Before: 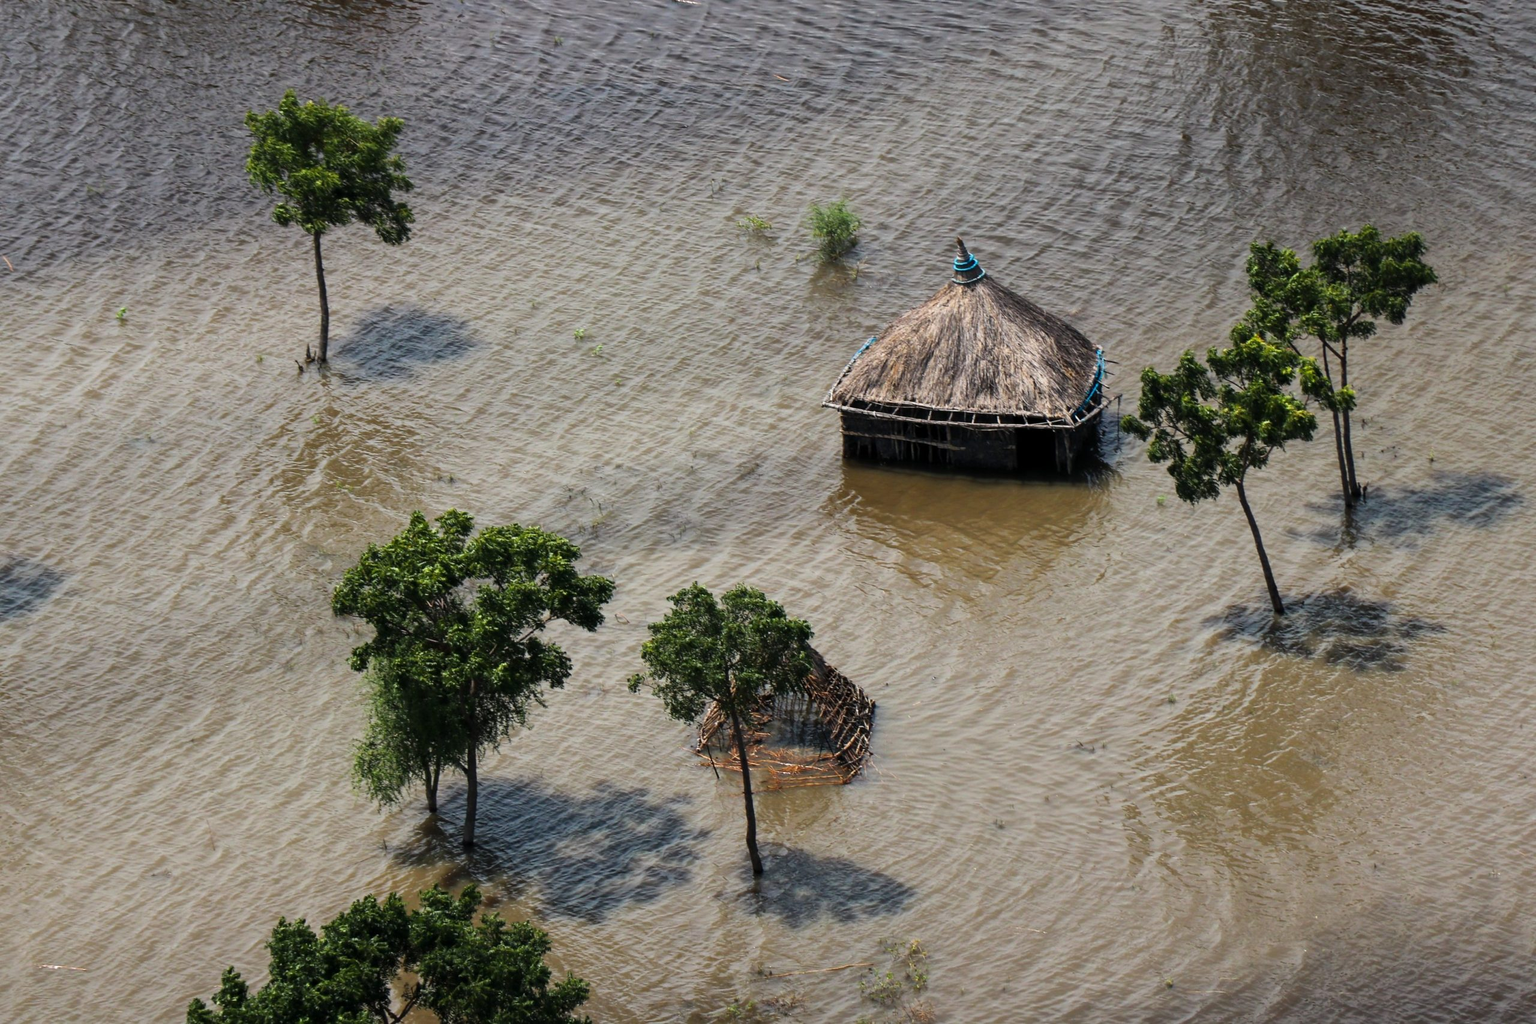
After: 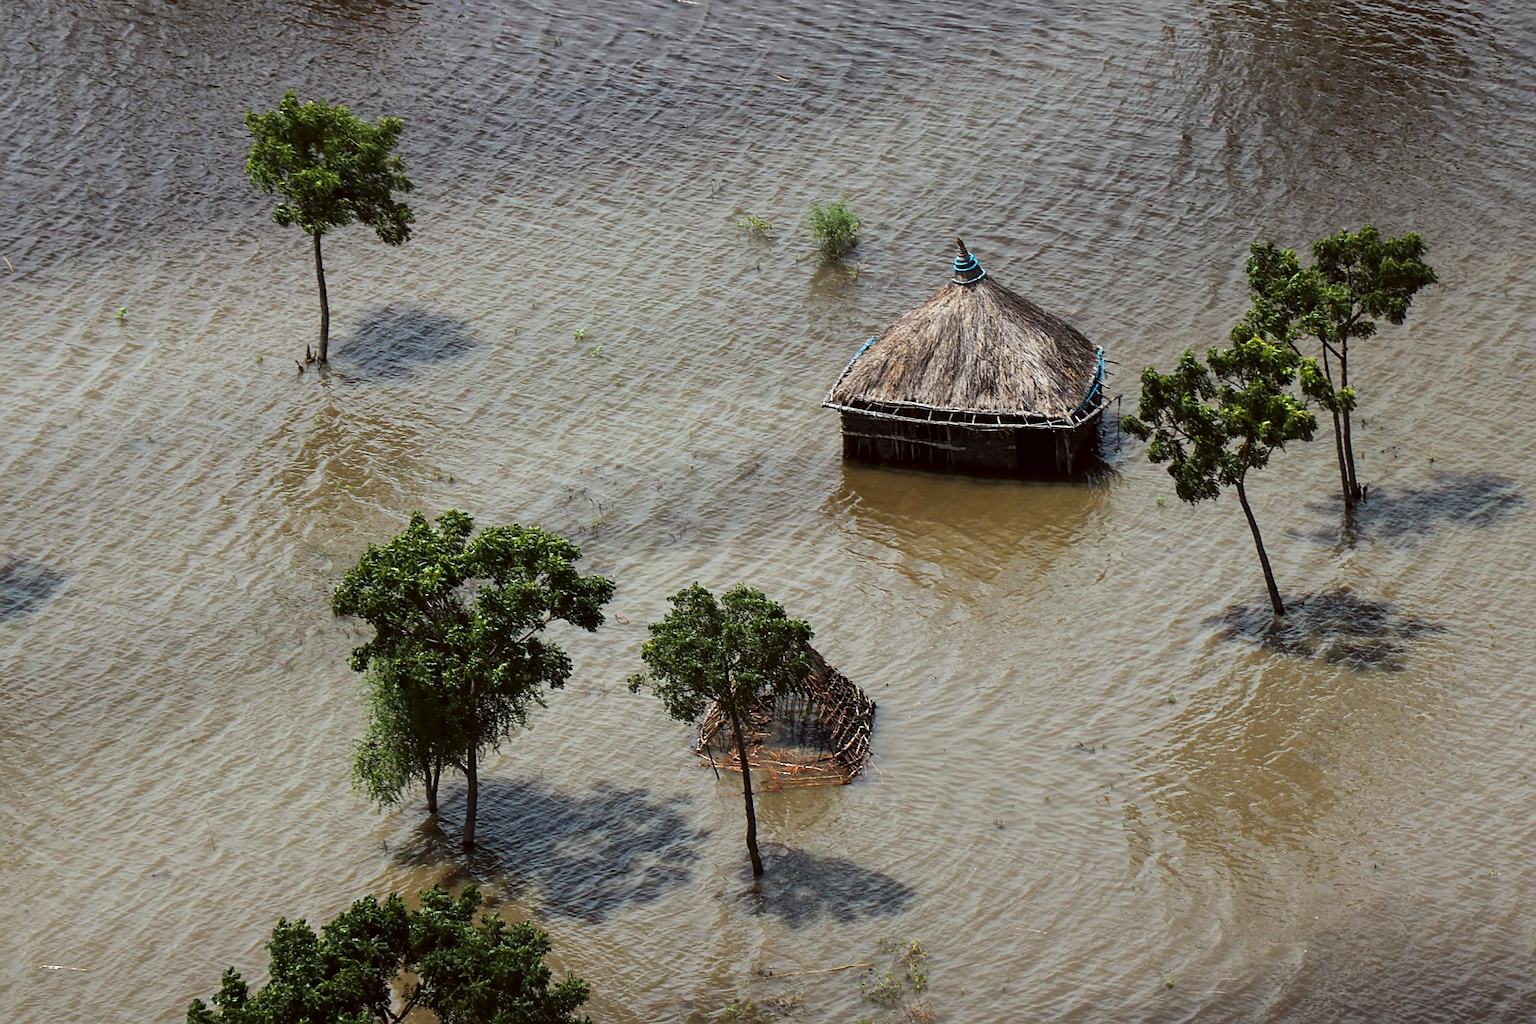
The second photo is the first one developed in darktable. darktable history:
sharpen: on, module defaults
color correction: highlights a* -4.97, highlights b* -4.06, shadows a* 4.08, shadows b* 4.39
